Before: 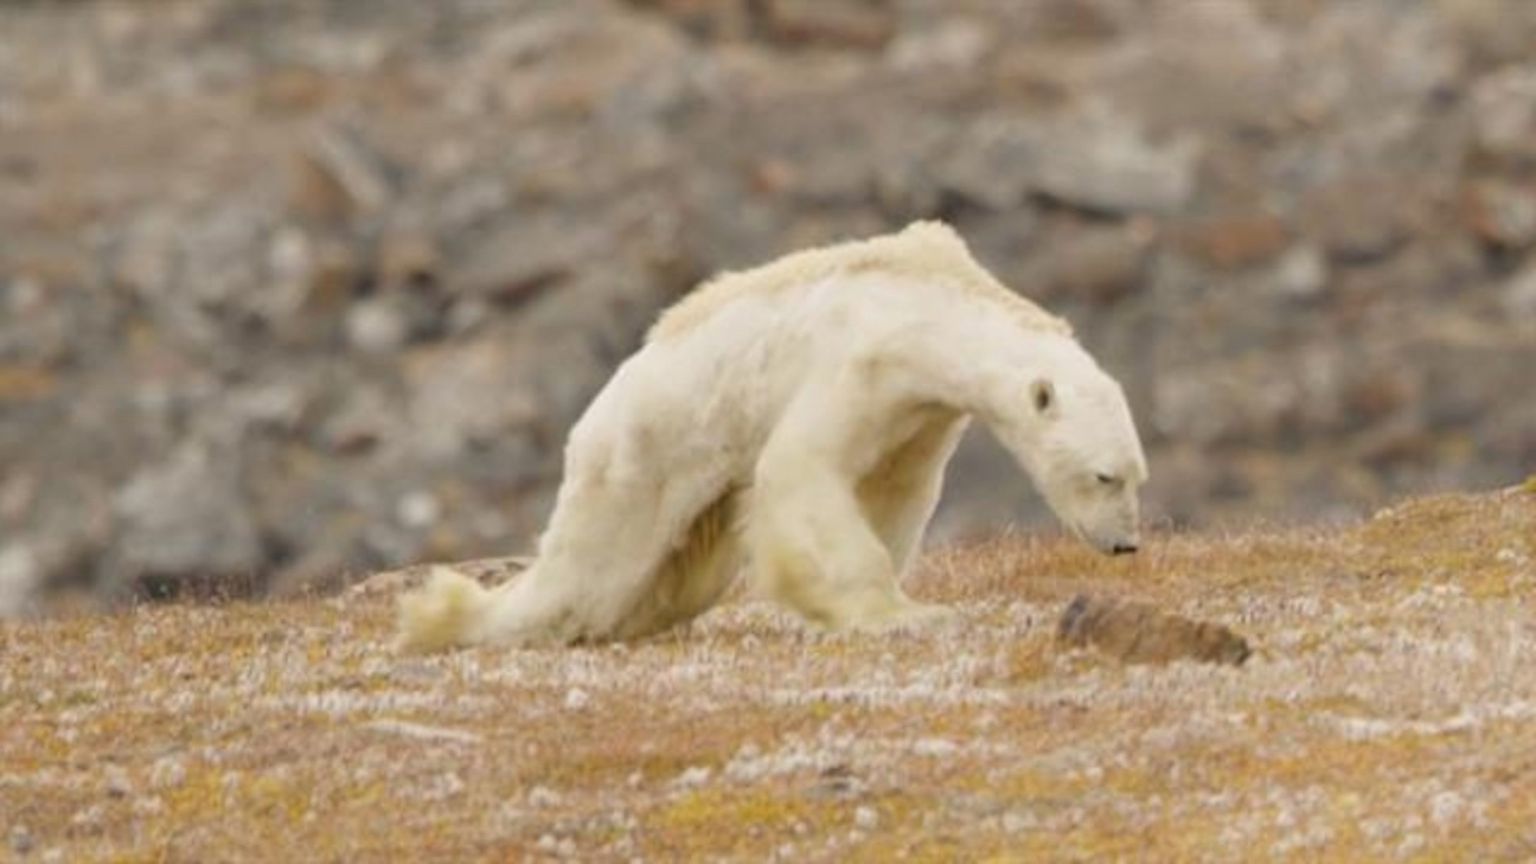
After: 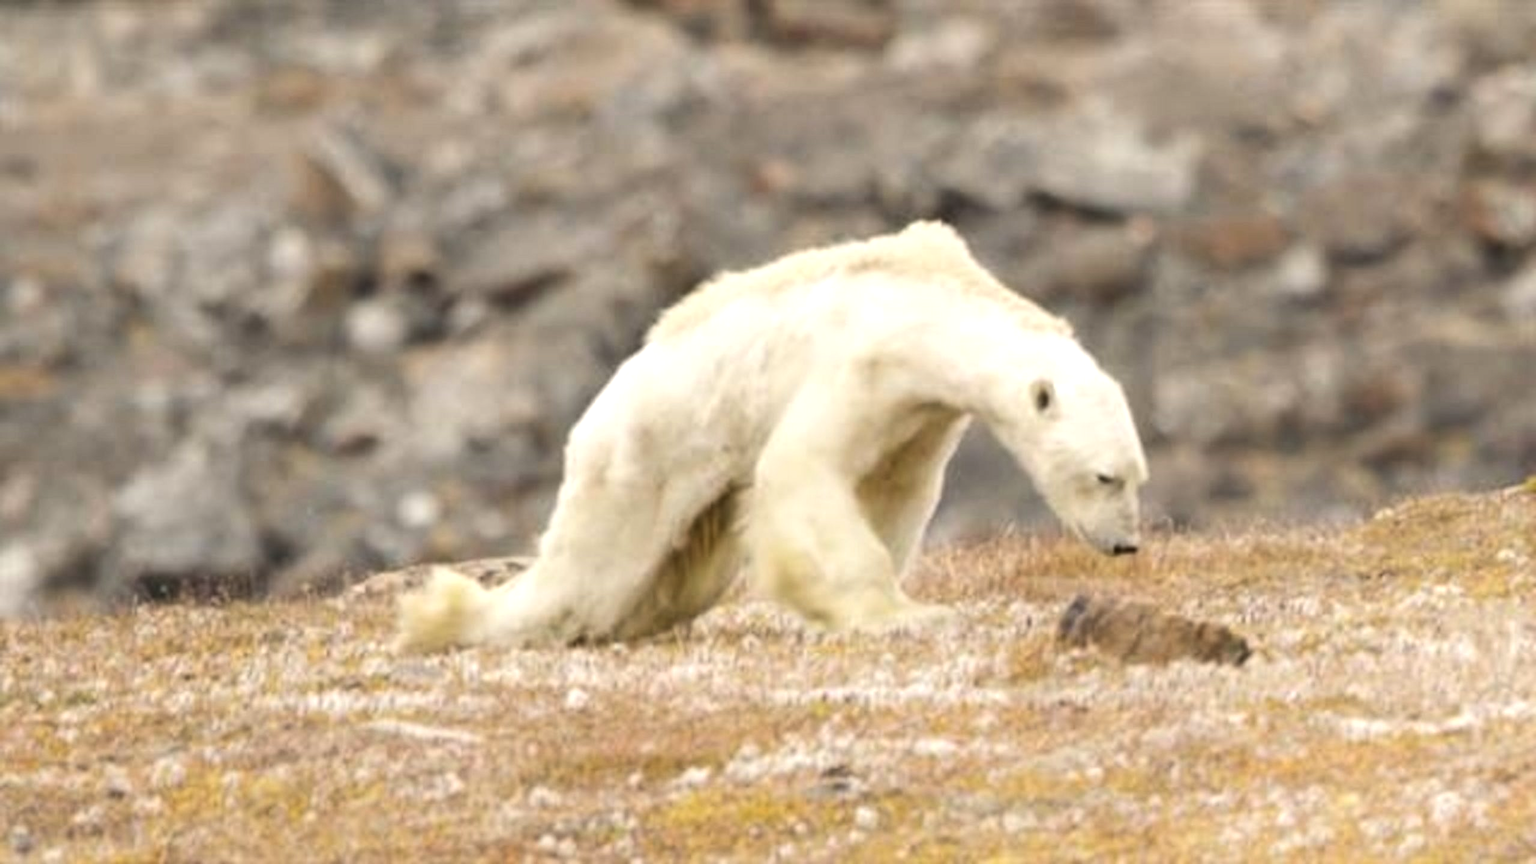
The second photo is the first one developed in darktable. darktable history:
contrast brightness saturation: contrast 0.007, saturation -0.068
exposure: compensate highlight preservation false
tone equalizer: -8 EV -0.719 EV, -7 EV -0.668 EV, -6 EV -0.608 EV, -5 EV -0.387 EV, -3 EV 0.394 EV, -2 EV 0.6 EV, -1 EV 0.687 EV, +0 EV 0.768 EV, edges refinement/feathering 500, mask exposure compensation -1.57 EV, preserve details no
